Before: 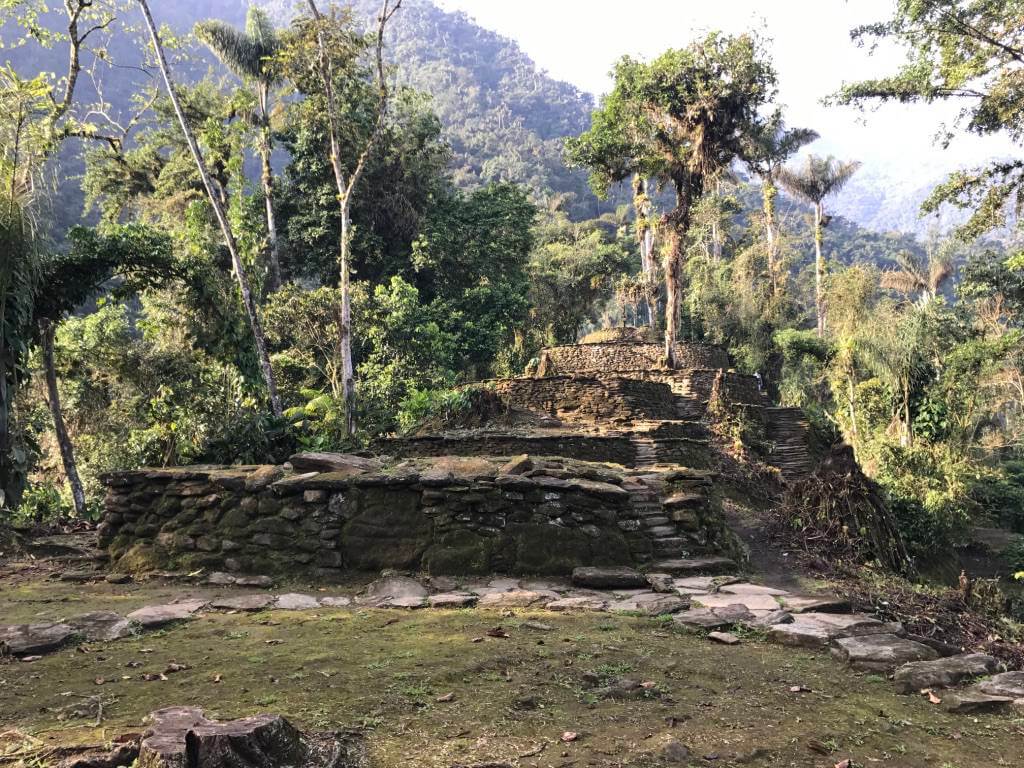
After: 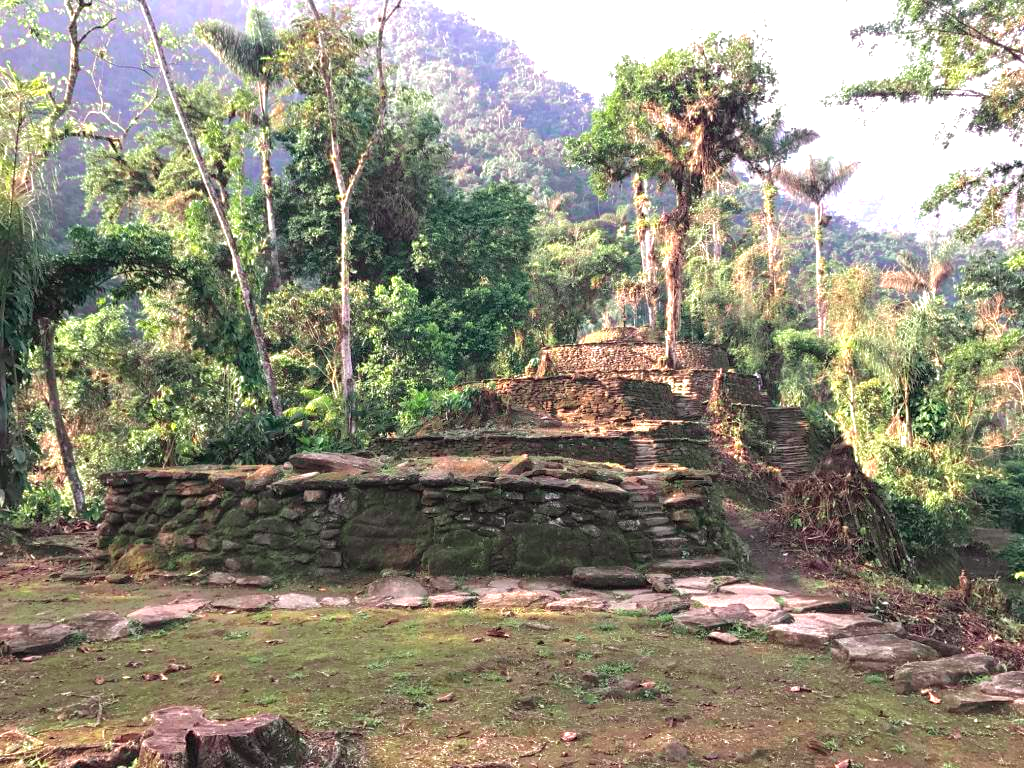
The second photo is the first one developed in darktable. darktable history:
exposure: exposure 0.6 EV, compensate highlight preservation false
tone curve: curves: ch0 [(0, 0) (0.045, 0.074) (0.883, 0.858) (1, 1)]; ch1 [(0, 0) (0.149, 0.074) (0.379, 0.327) (0.427, 0.401) (0.489, 0.479) (0.505, 0.515) (0.537, 0.573) (0.563, 0.599) (1, 1)]; ch2 [(0, 0) (0.307, 0.298) (0.388, 0.375) (0.443, 0.456) (0.485, 0.492) (1, 1)], color space Lab, independent channels, preserve colors none
